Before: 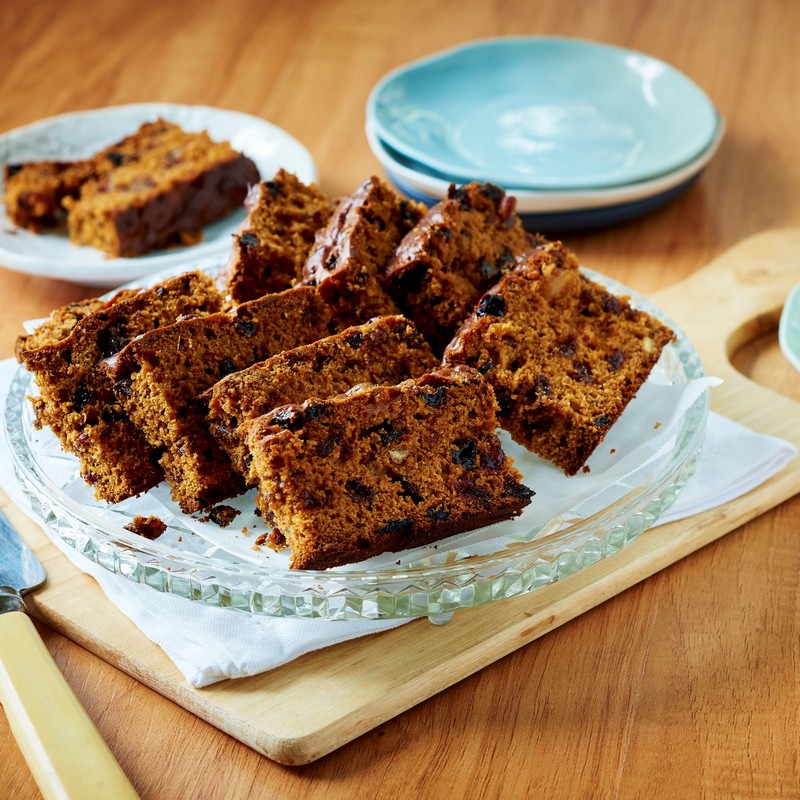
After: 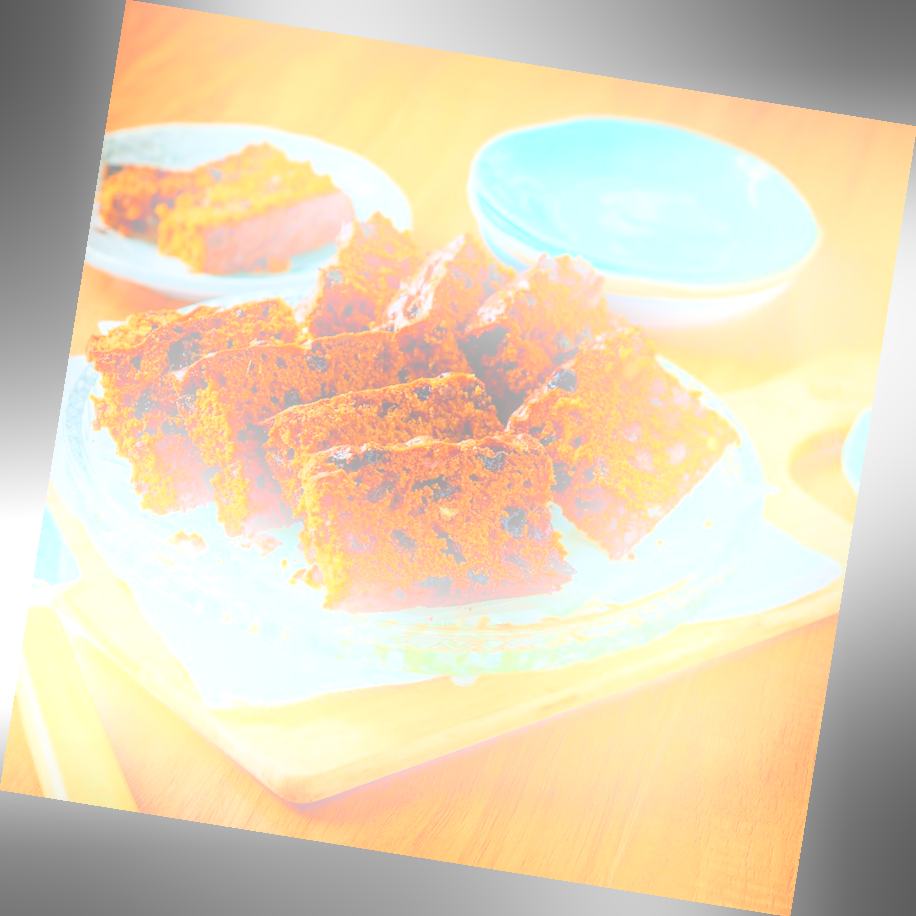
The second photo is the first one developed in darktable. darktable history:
bloom: size 25%, threshold 5%, strength 90%
rotate and perspective: rotation 9.12°, automatic cropping off
local contrast: detail 130%
